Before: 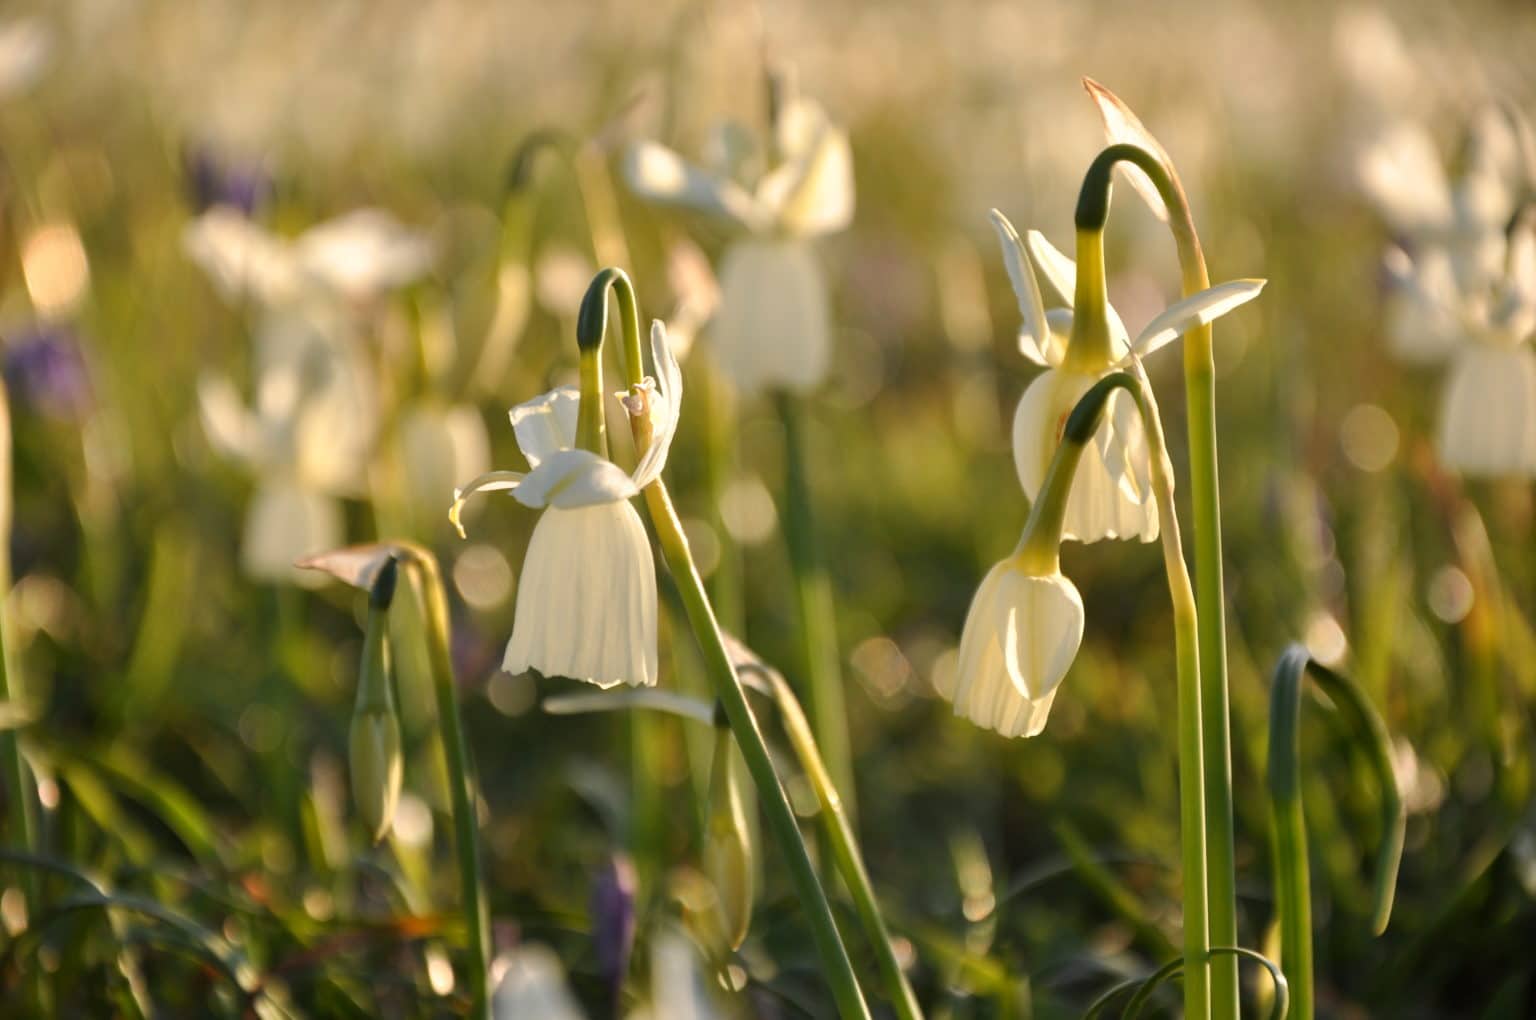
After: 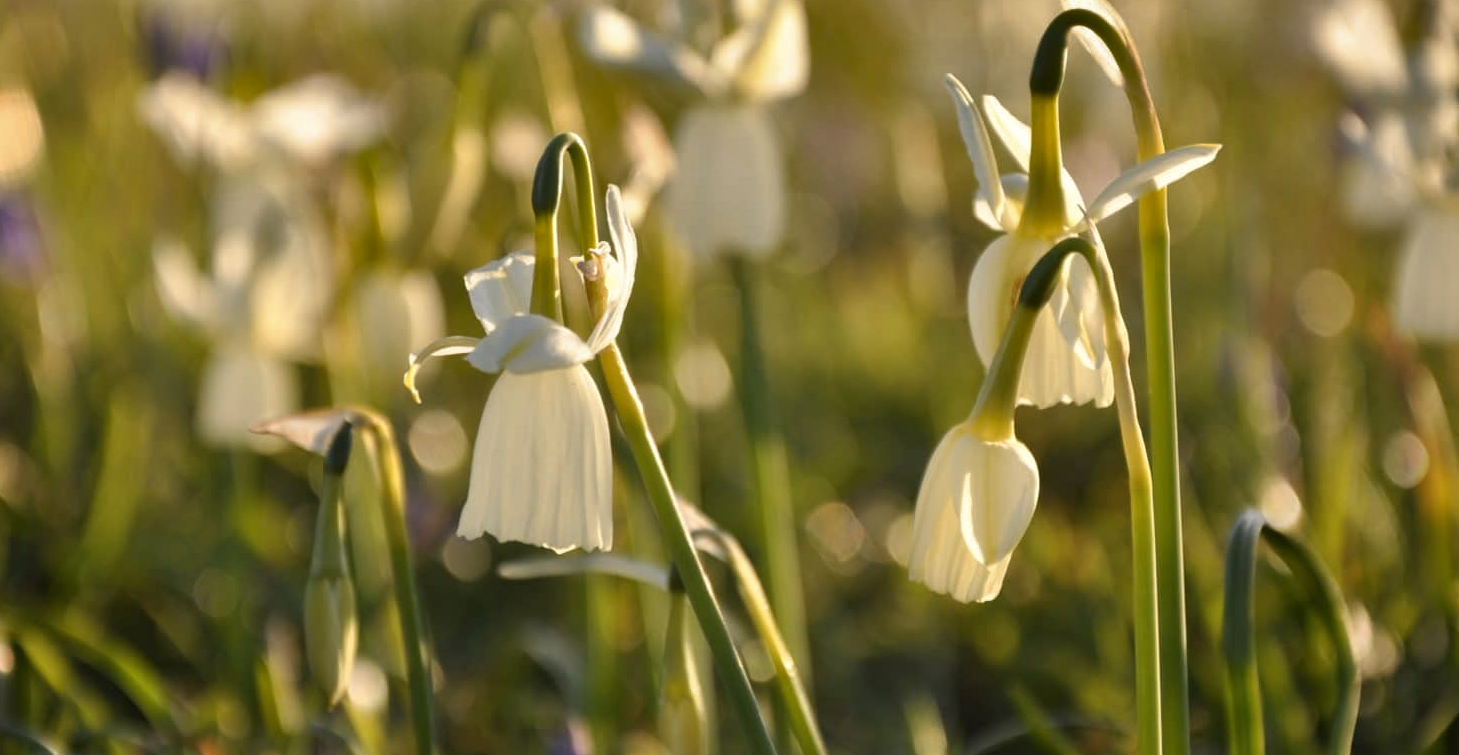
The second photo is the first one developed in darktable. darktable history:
color contrast: green-magenta contrast 0.81
shadows and highlights: shadows 19.13, highlights -83.41, soften with gaussian
crop and rotate: left 2.991%, top 13.302%, right 1.981%, bottom 12.636%
